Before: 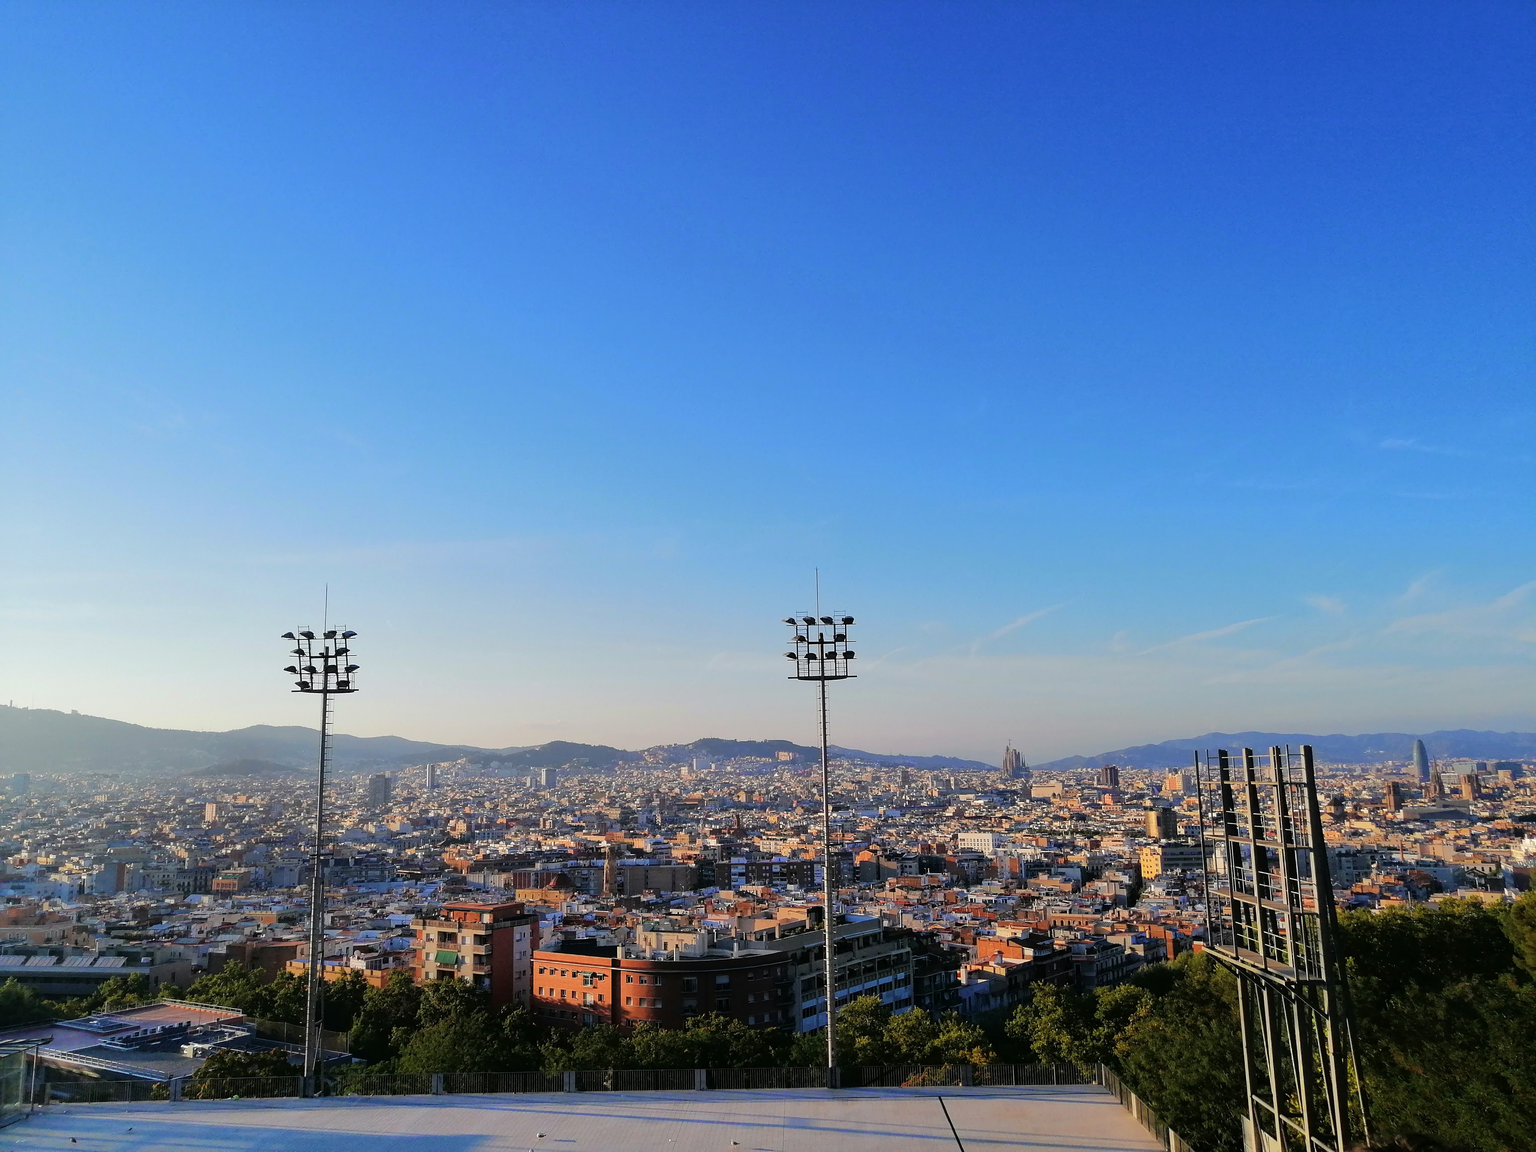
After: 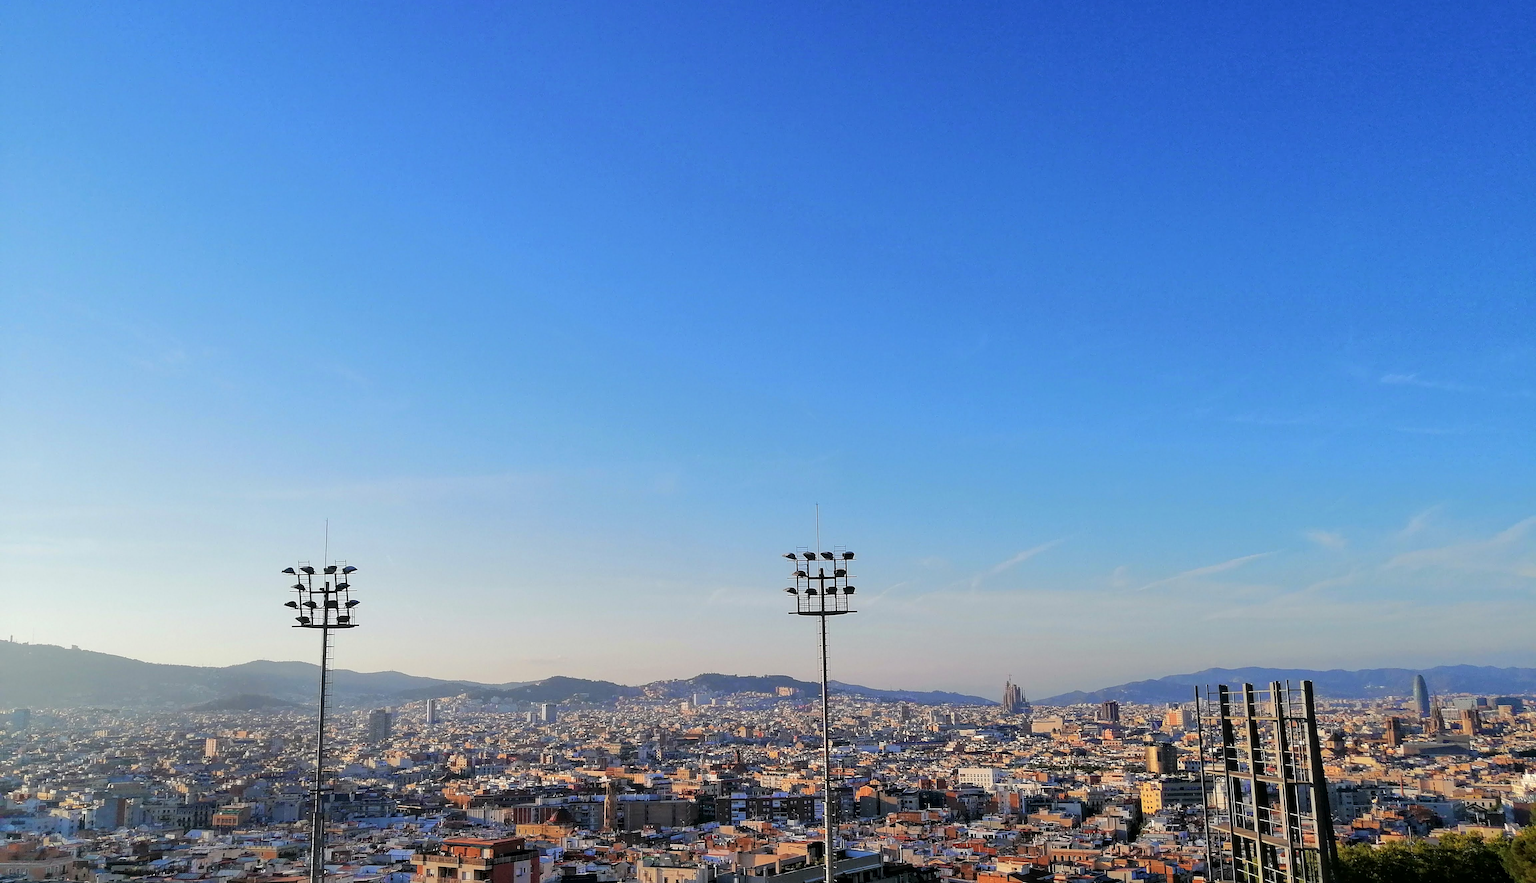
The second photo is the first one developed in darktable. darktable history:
local contrast: highlights 100%, shadows 100%, detail 120%, midtone range 0.2
crop: top 5.667%, bottom 17.637%
color balance rgb: linear chroma grading › global chroma -0.67%, saturation formula JzAzBz (2021)
